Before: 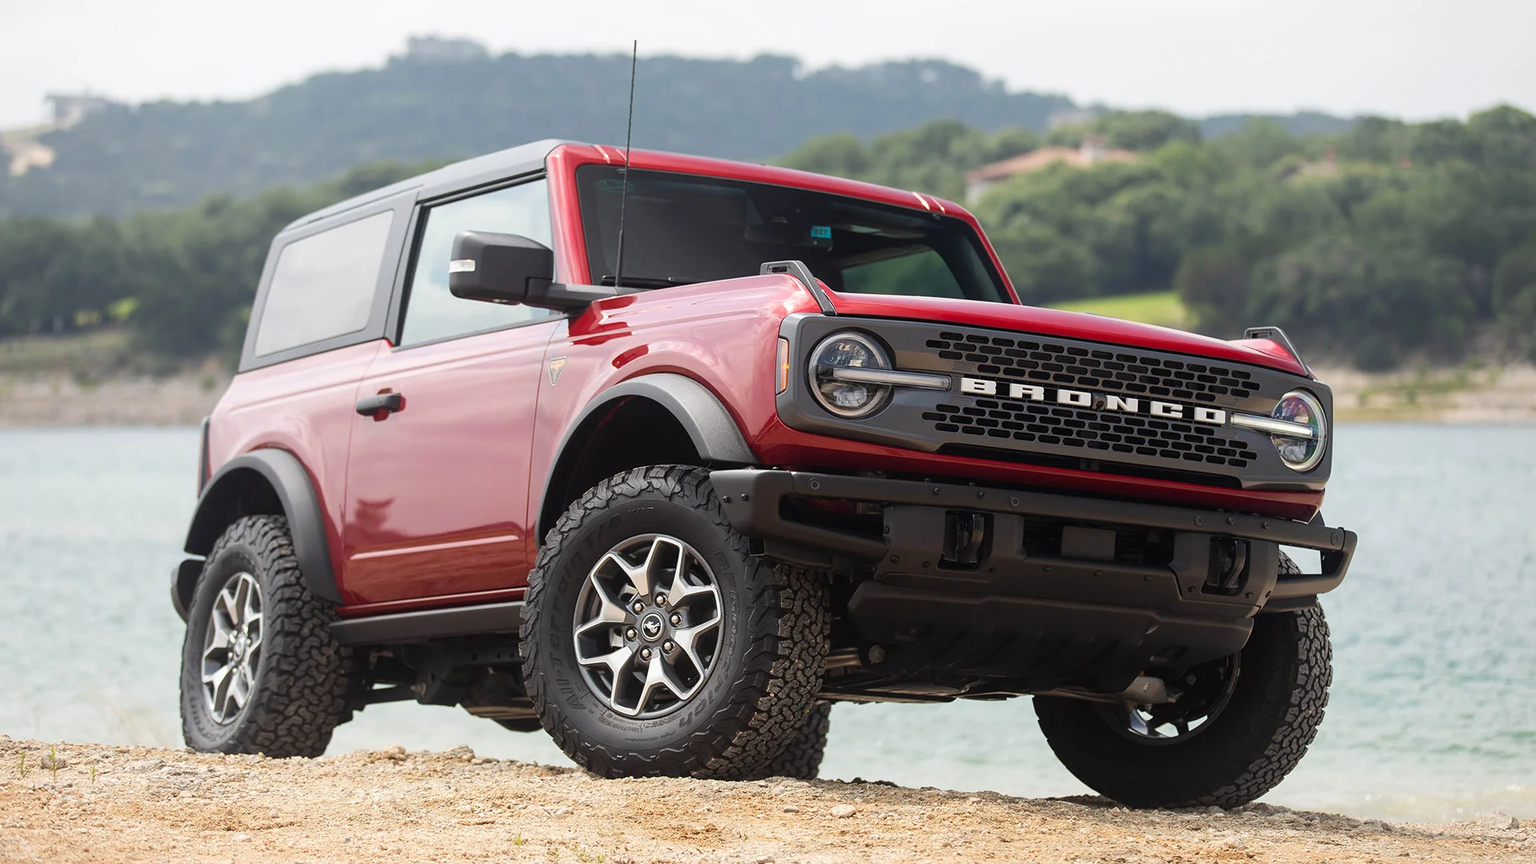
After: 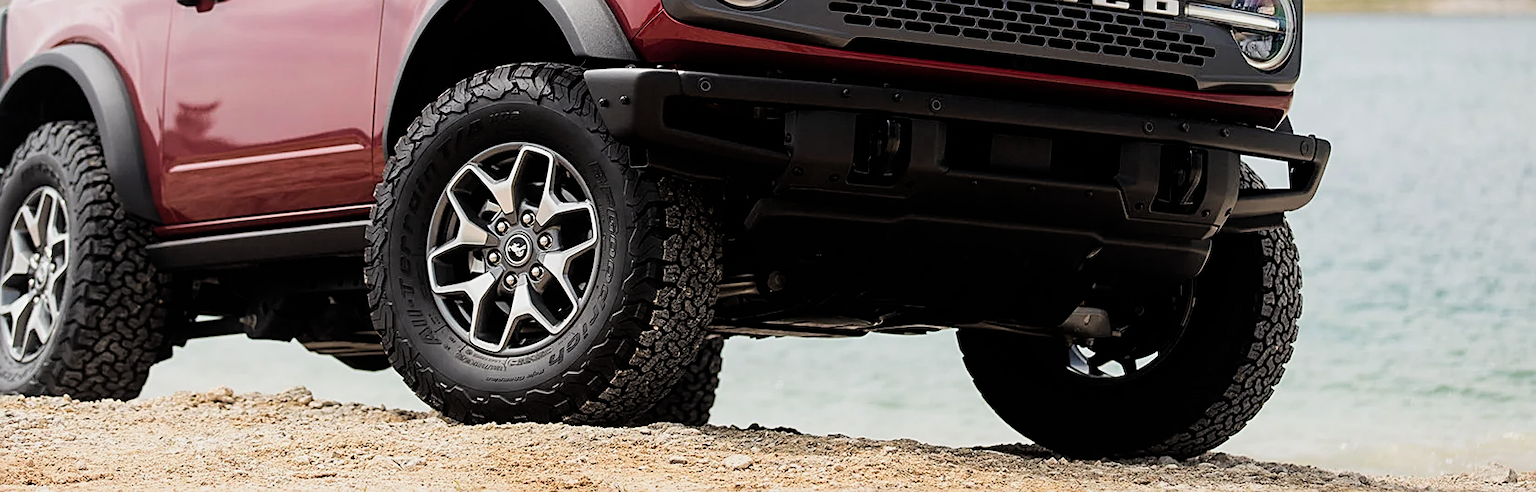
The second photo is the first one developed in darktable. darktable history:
crop and rotate: left 13.24%, top 47.591%, bottom 2.876%
sharpen: amount 0.562
filmic rgb: black relative exposure -5.14 EV, white relative exposure 3.19 EV, hardness 3.47, contrast 1.2, highlights saturation mix -48.62%
